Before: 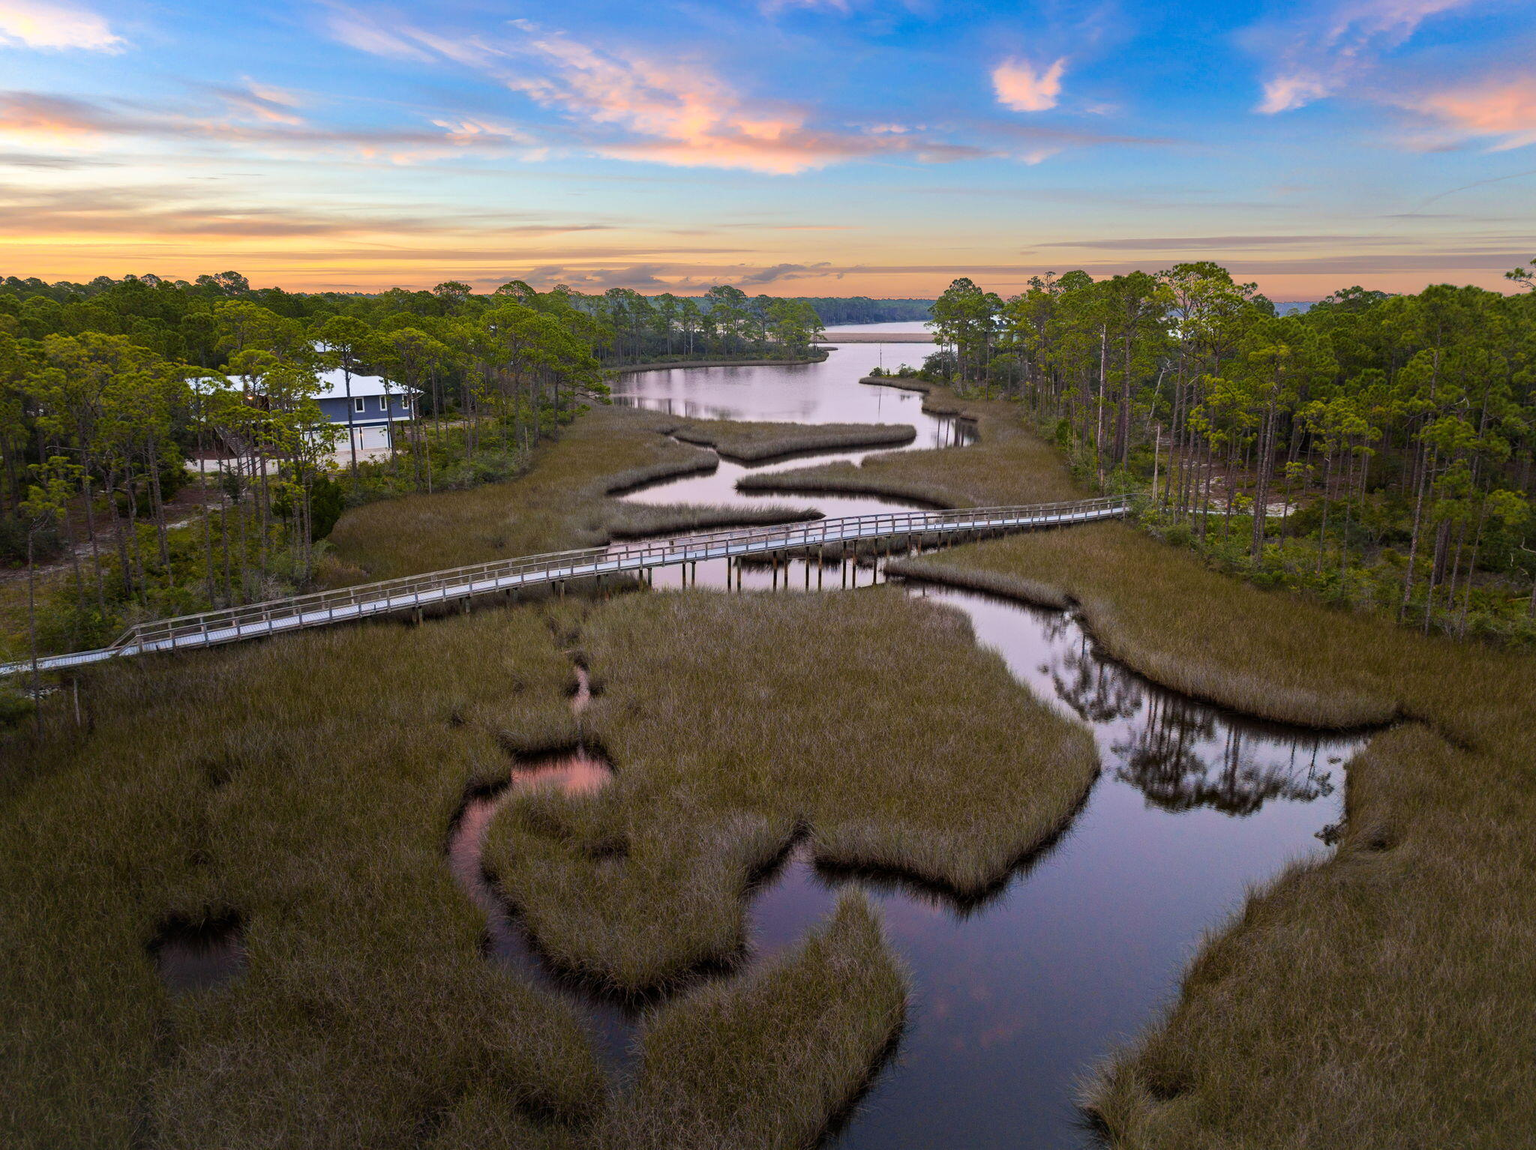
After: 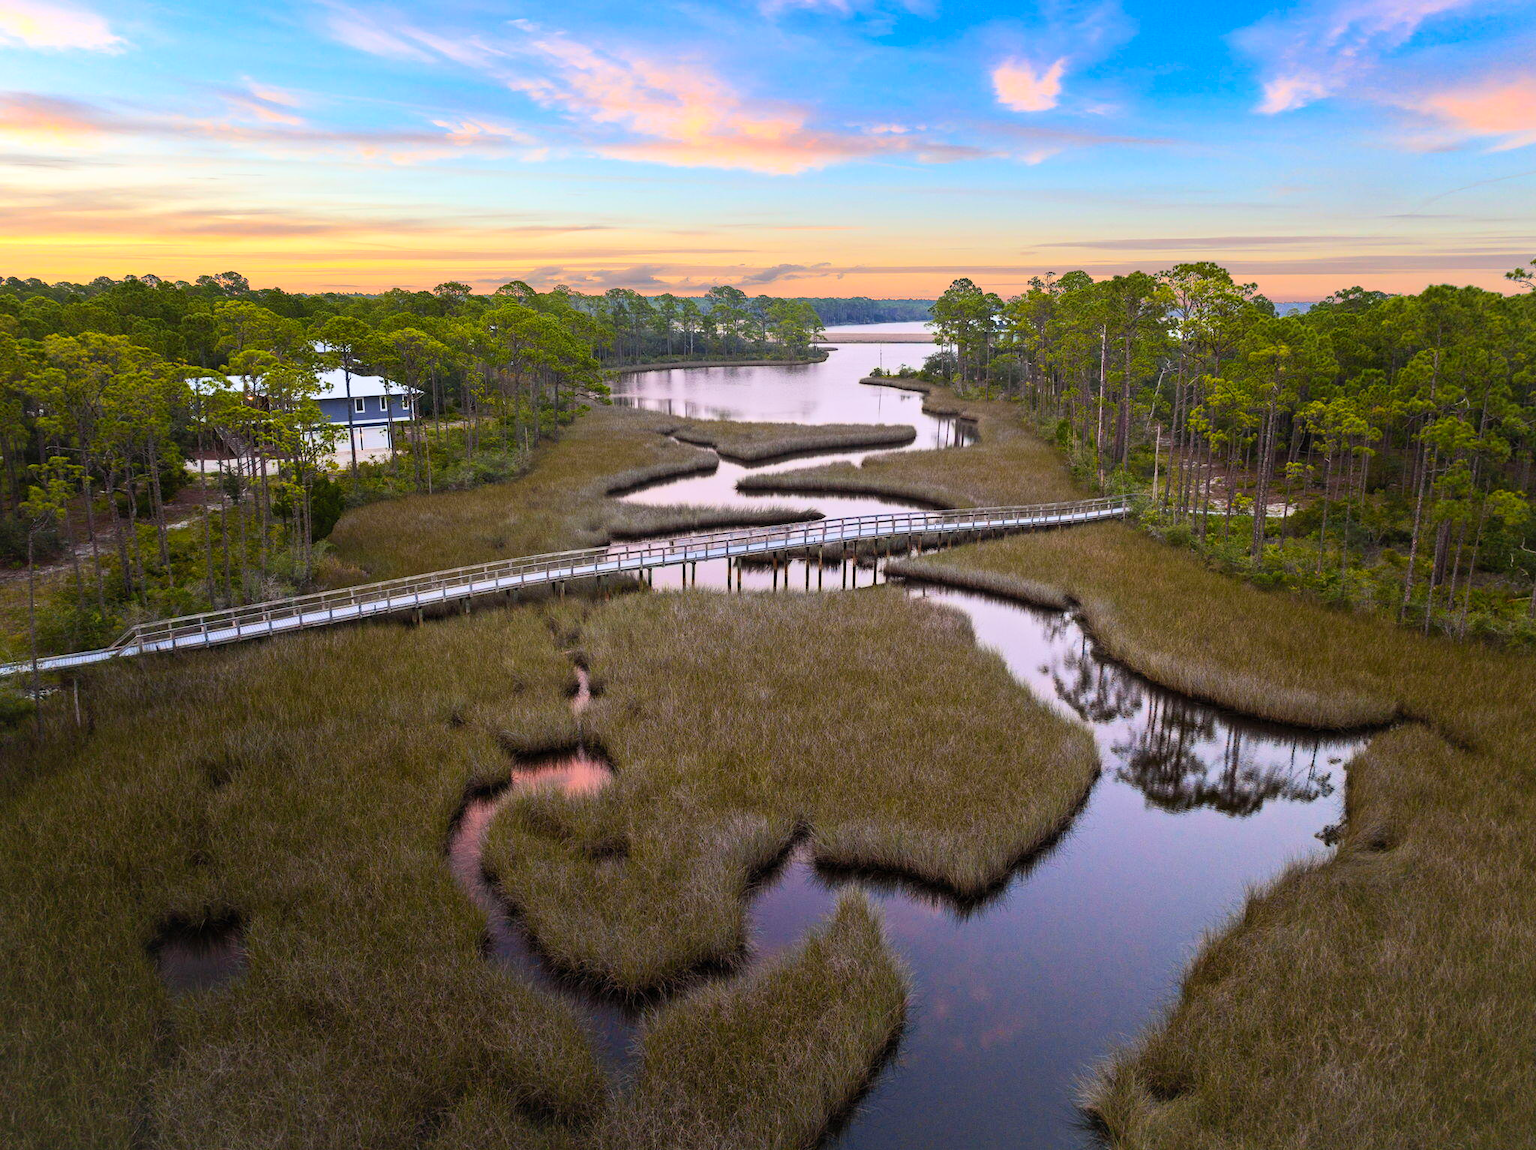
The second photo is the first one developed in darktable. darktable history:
contrast brightness saturation: contrast 0.2, brightness 0.162, saturation 0.229
